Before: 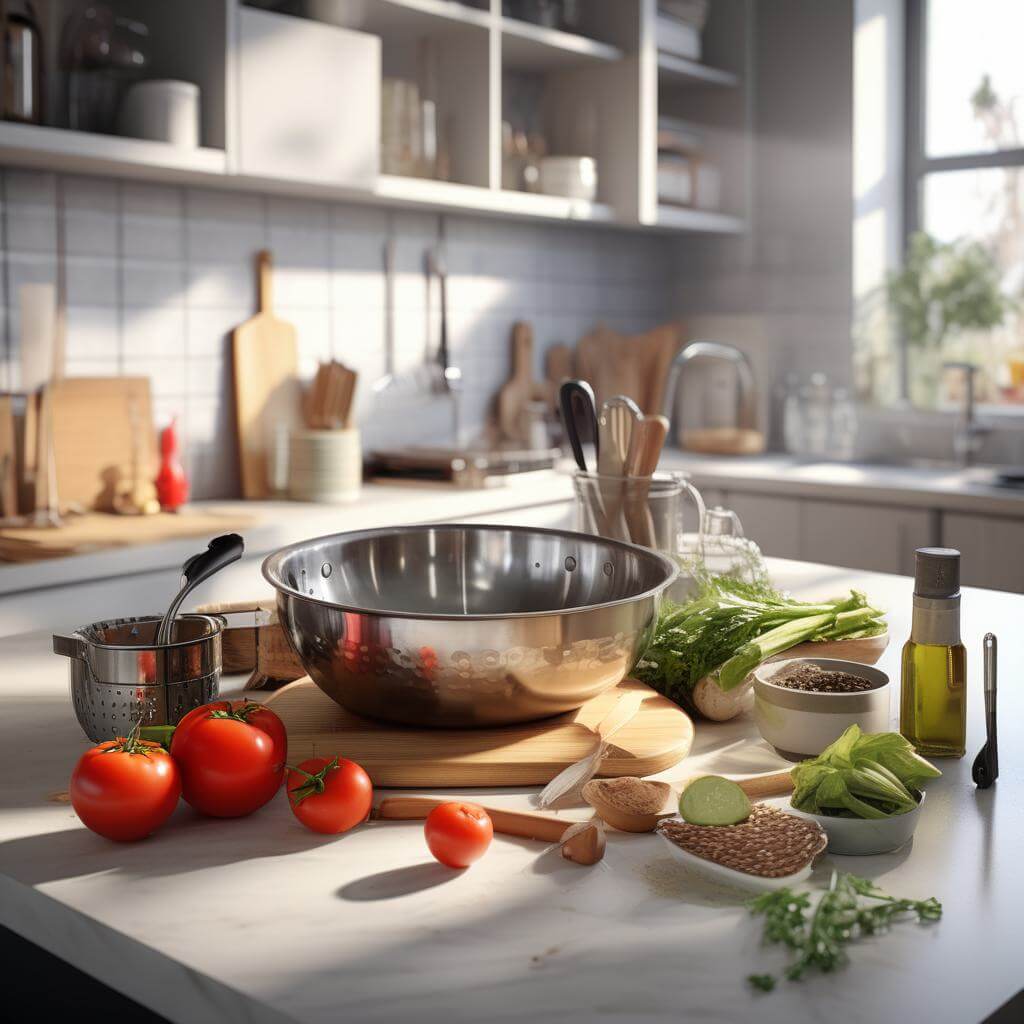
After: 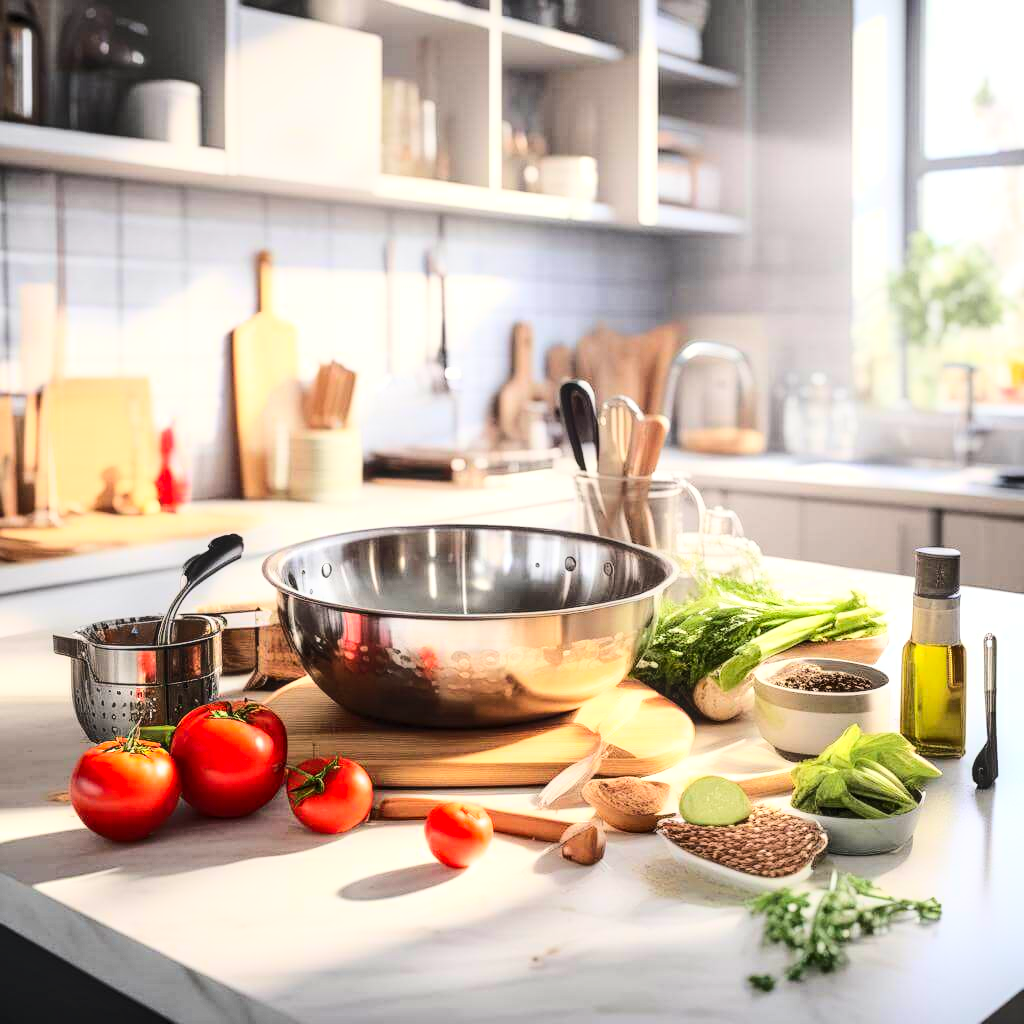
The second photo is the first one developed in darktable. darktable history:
local contrast: on, module defaults
base curve: curves: ch0 [(0, 0) (0.032, 0.037) (0.105, 0.228) (0.435, 0.76) (0.856, 0.983) (1, 1)]
contrast brightness saturation: contrast 0.2, brightness 0.16, saturation 0.22
